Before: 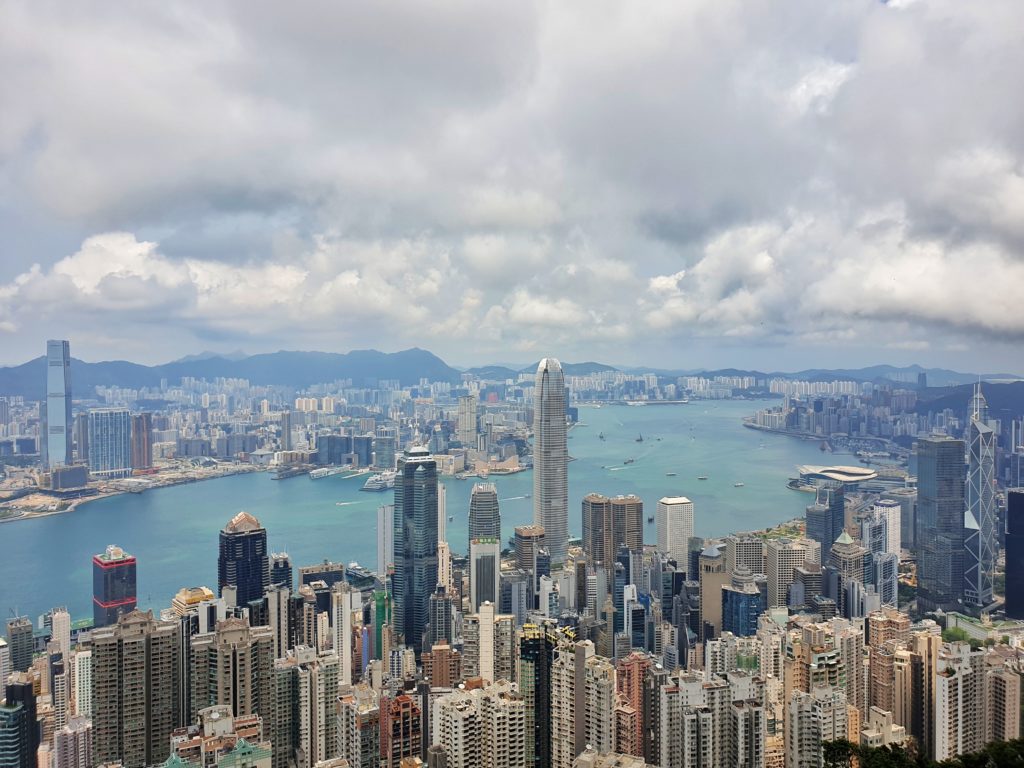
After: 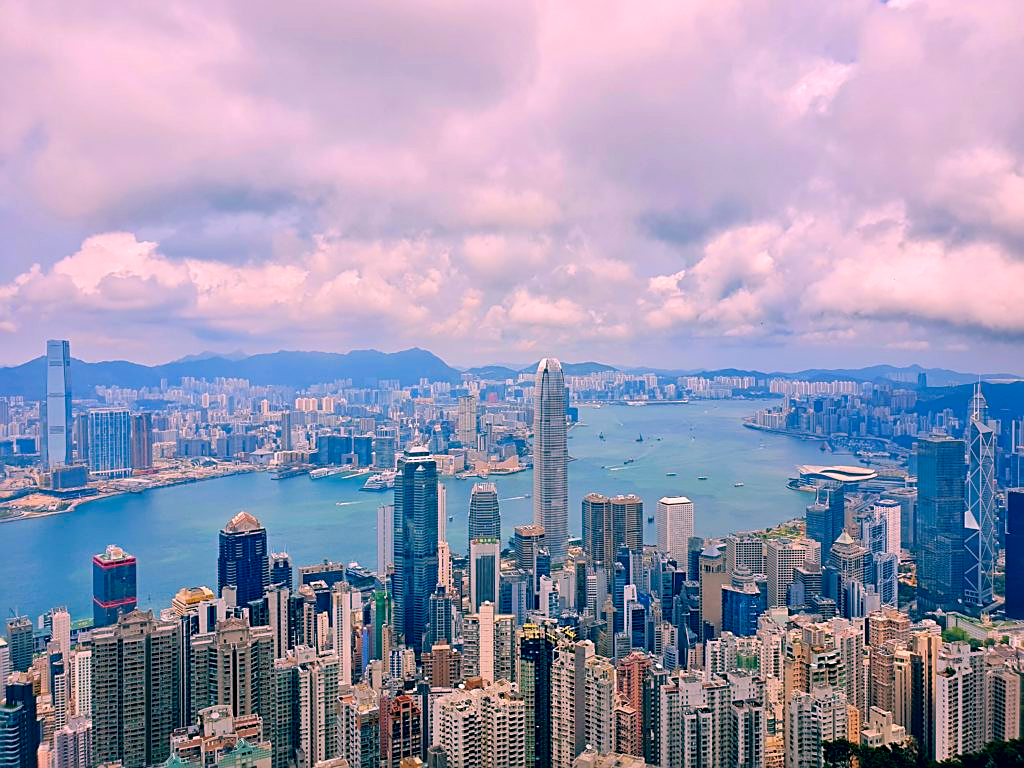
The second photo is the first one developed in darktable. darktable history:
sharpen: on, module defaults
exposure: black level correction 0.01, exposure 0.01 EV, compensate highlight preservation false
color correction: highlights a* 17.02, highlights b* 0.31, shadows a* -14.88, shadows b* -14.11, saturation 1.48
